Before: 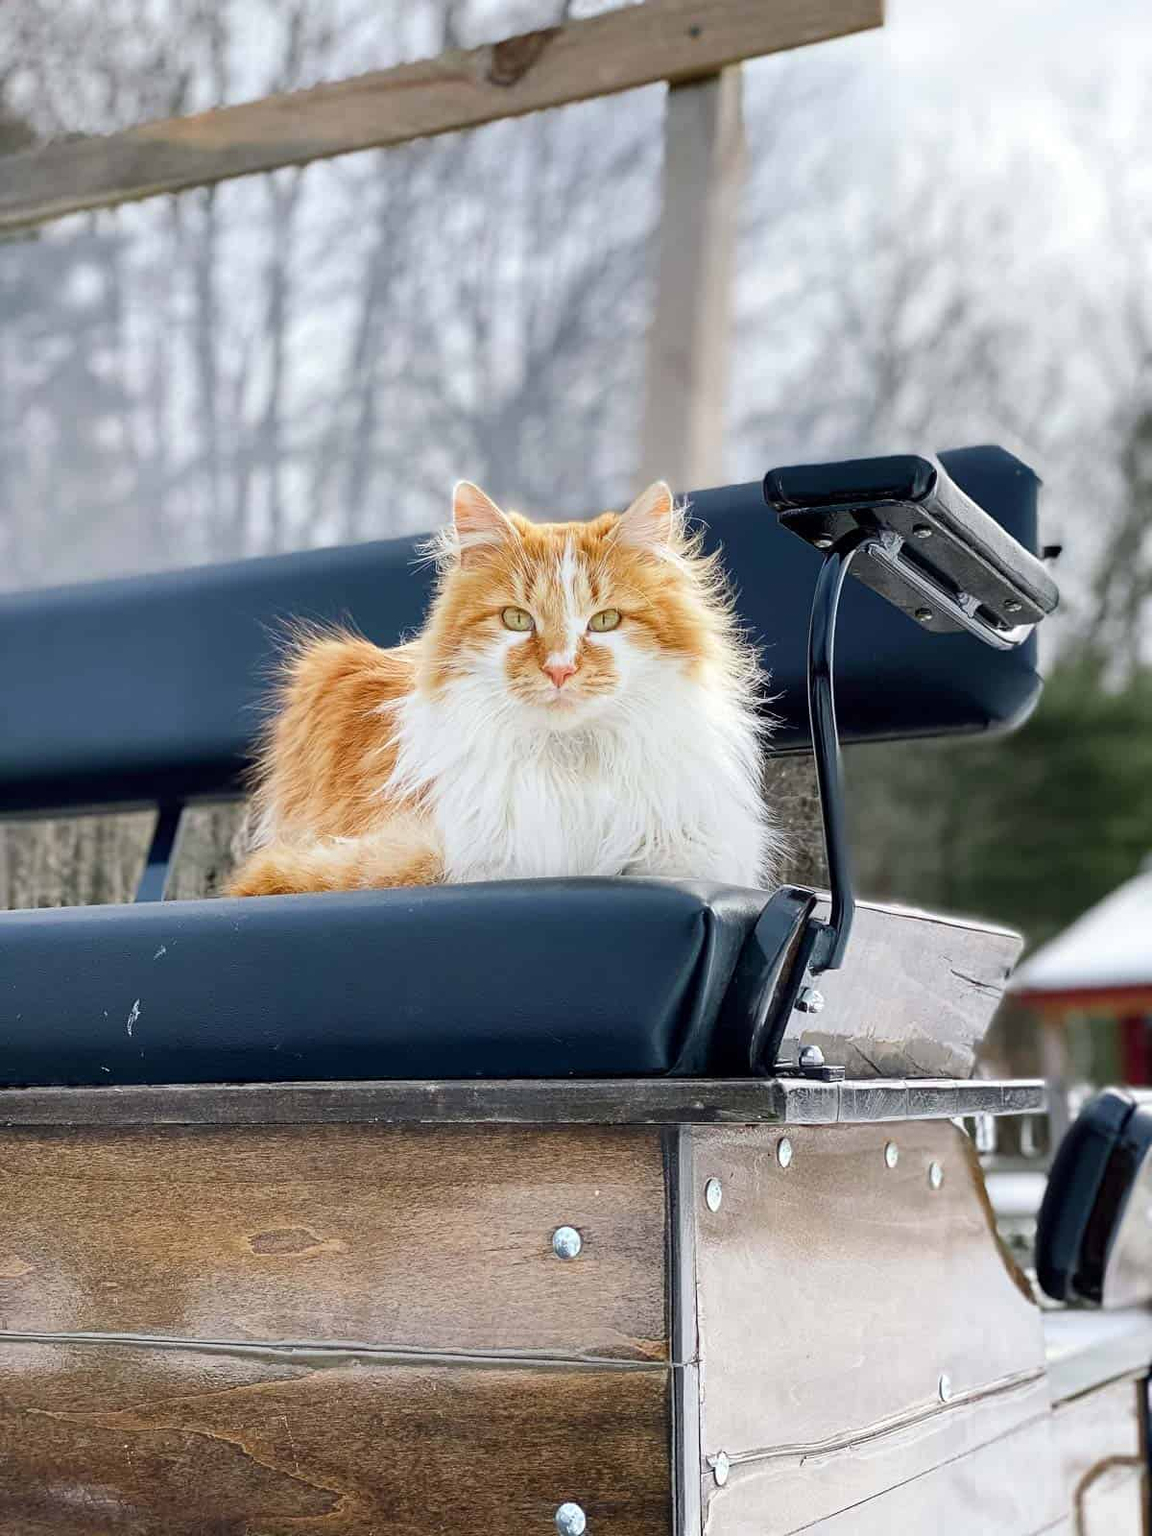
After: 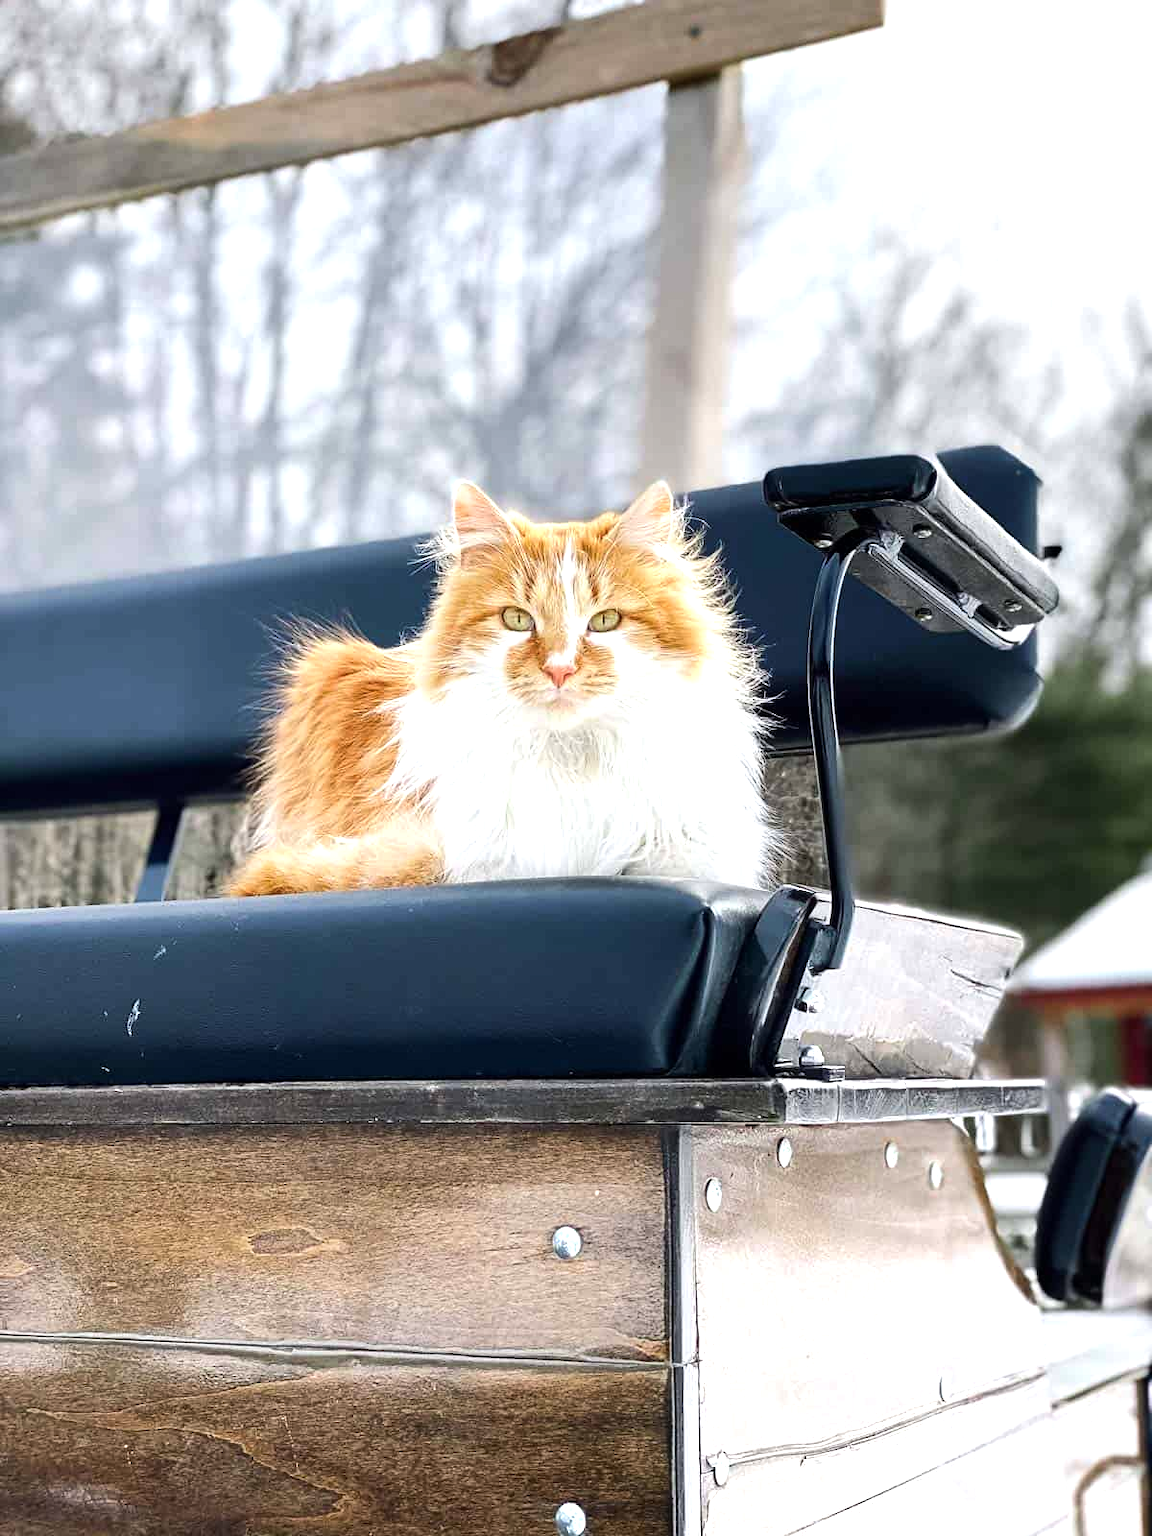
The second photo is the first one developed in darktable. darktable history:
exposure: exposure 0.236 EV, compensate highlight preservation false
tone equalizer: -8 EV -0.417 EV, -7 EV -0.389 EV, -6 EV -0.333 EV, -5 EV -0.222 EV, -3 EV 0.222 EV, -2 EV 0.333 EV, -1 EV 0.389 EV, +0 EV 0.417 EV, edges refinement/feathering 500, mask exposure compensation -1.57 EV, preserve details no
